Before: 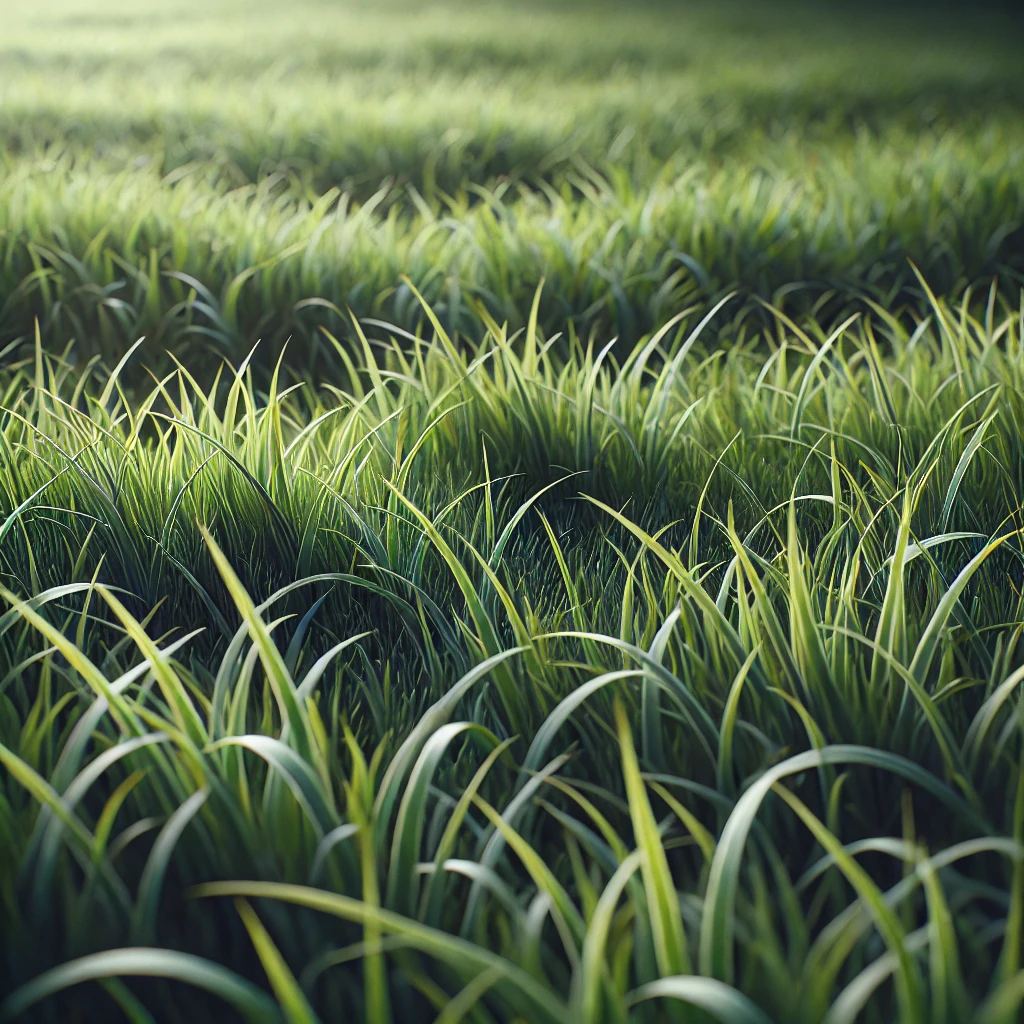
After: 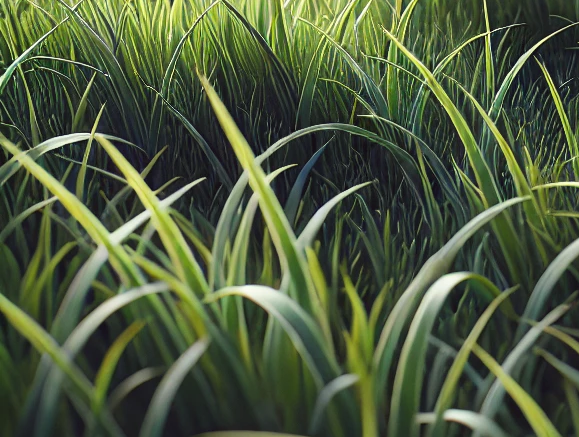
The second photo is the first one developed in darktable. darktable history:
color correction: highlights a* -1.13, highlights b* 4.64, shadows a* 3.62
crop: top 44.031%, right 43.447%, bottom 13.279%
